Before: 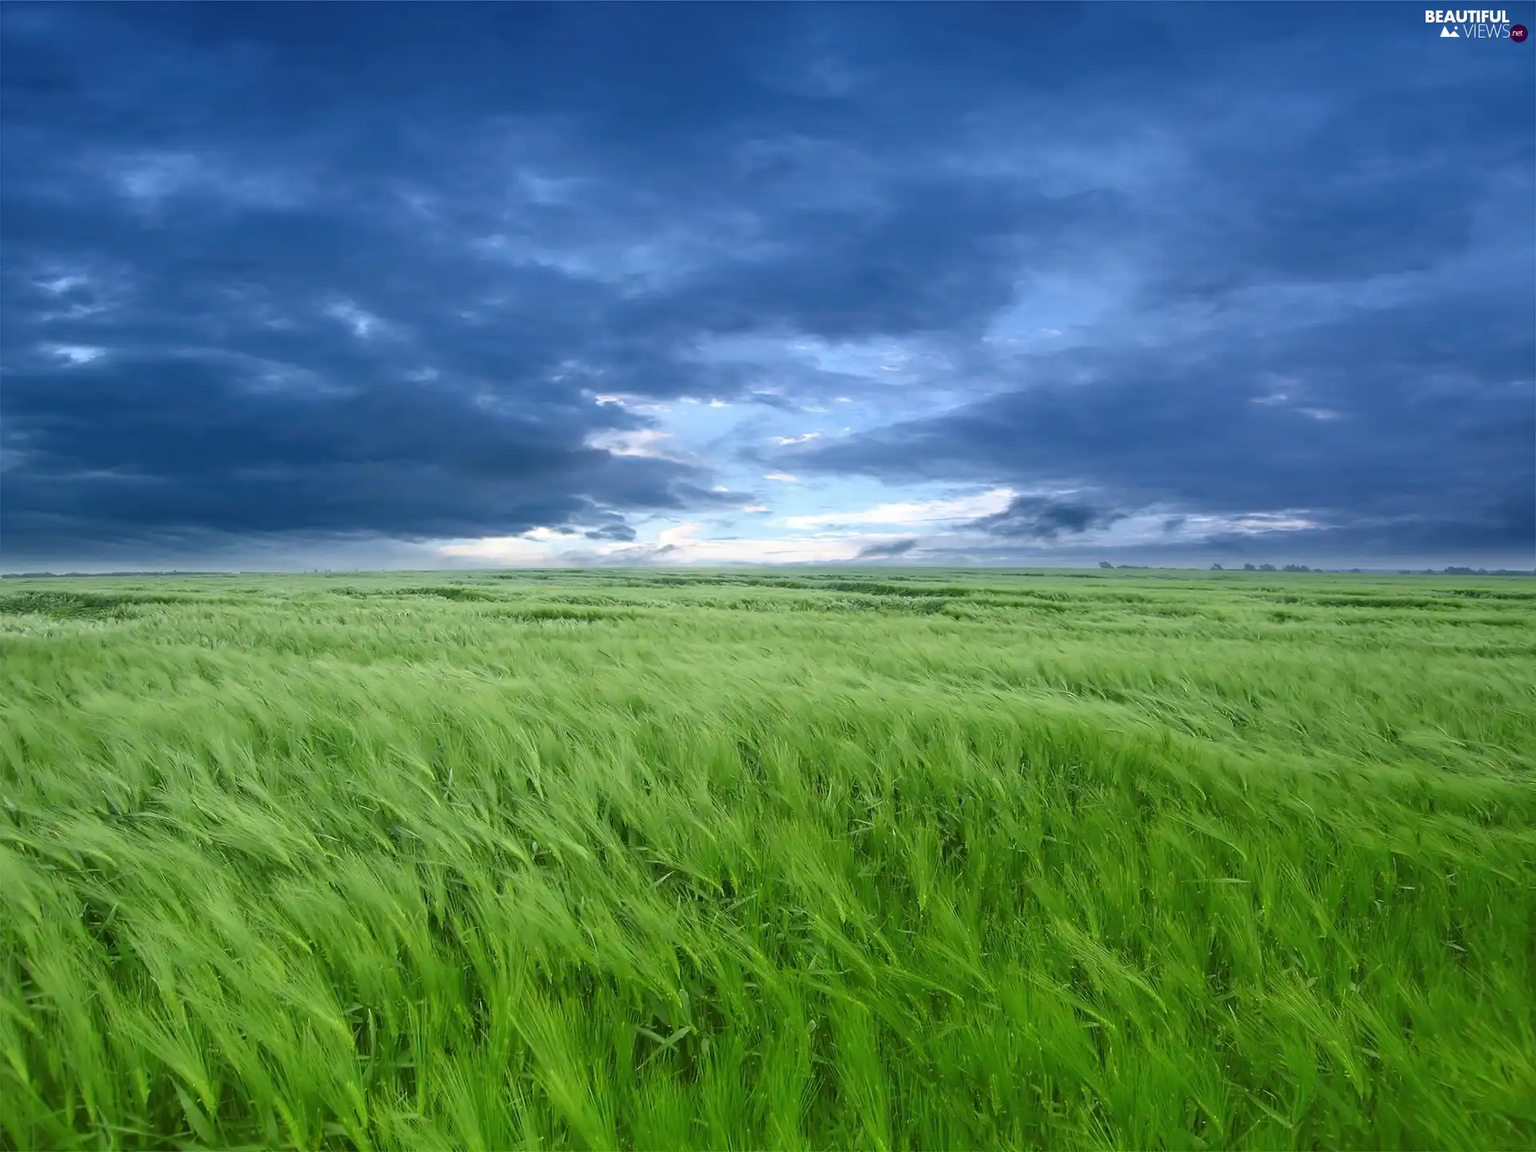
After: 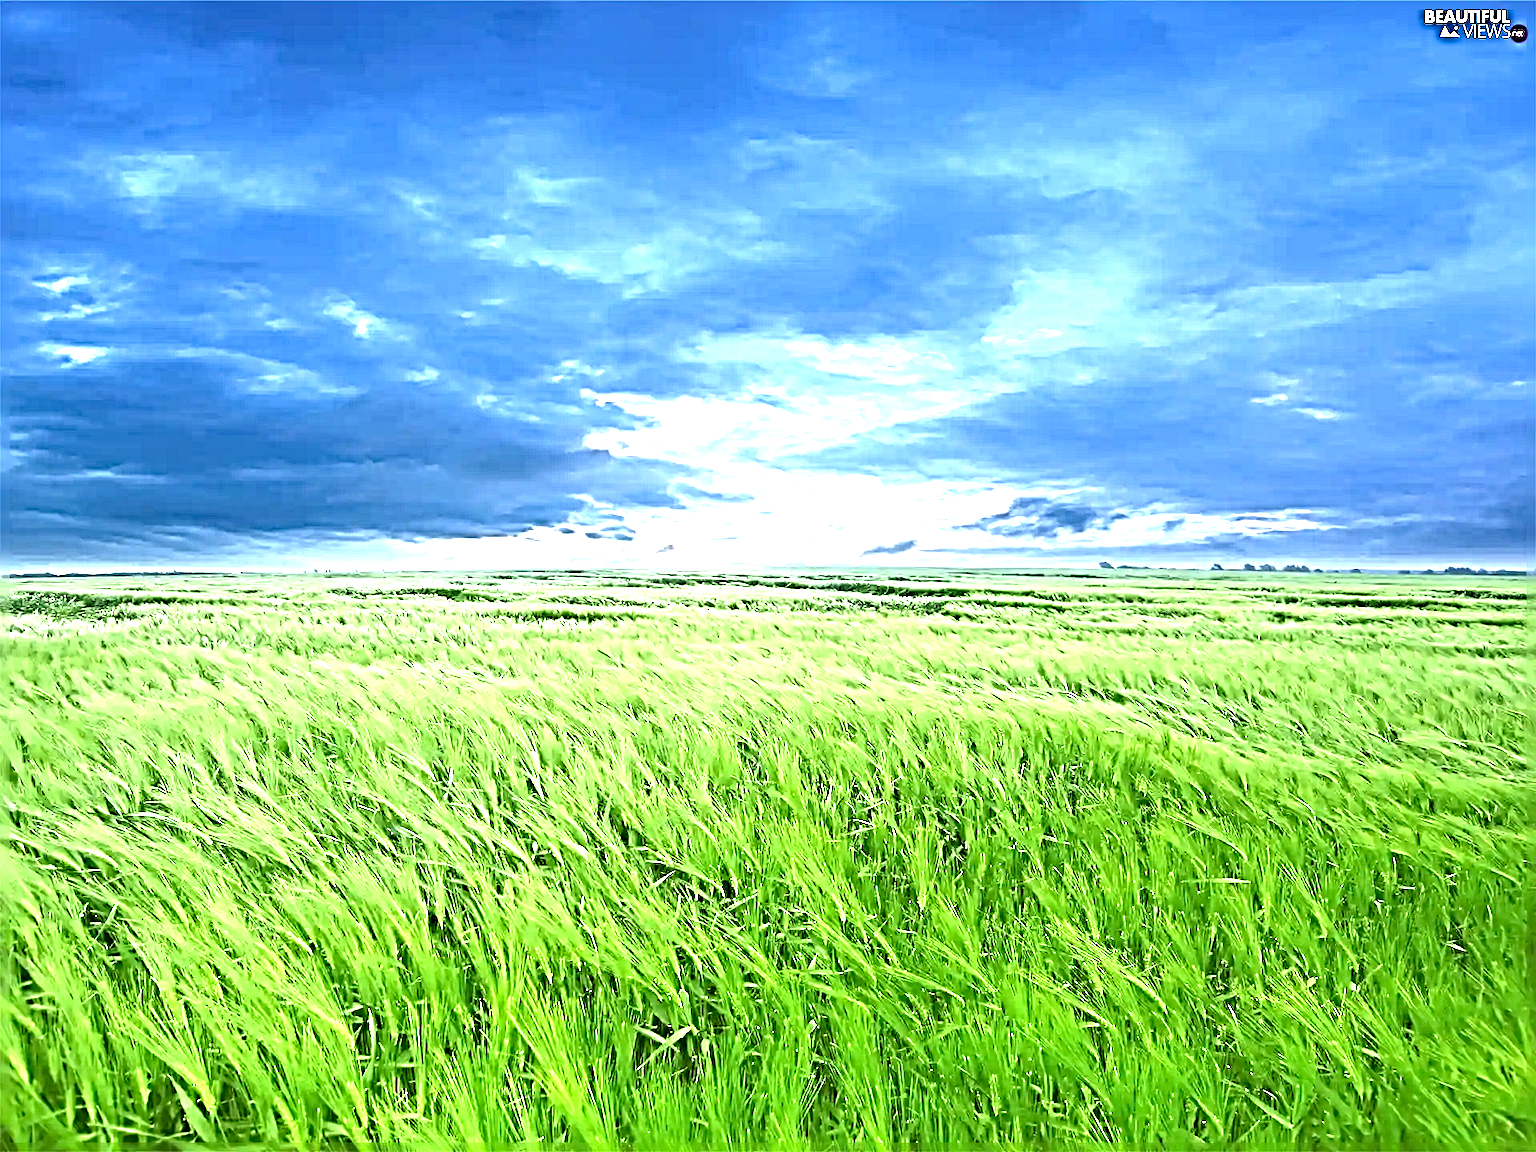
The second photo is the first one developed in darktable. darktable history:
exposure: black level correction 0.001, exposure 1 EV, compensate highlight preservation false
sharpen: radius 6.264, amount 1.808, threshold 0.157
tone equalizer: -8 EV -0.754 EV, -7 EV -0.704 EV, -6 EV -0.599 EV, -5 EV -0.39 EV, -3 EV 0.393 EV, -2 EV 0.6 EV, -1 EV 0.7 EV, +0 EV 0.733 EV
